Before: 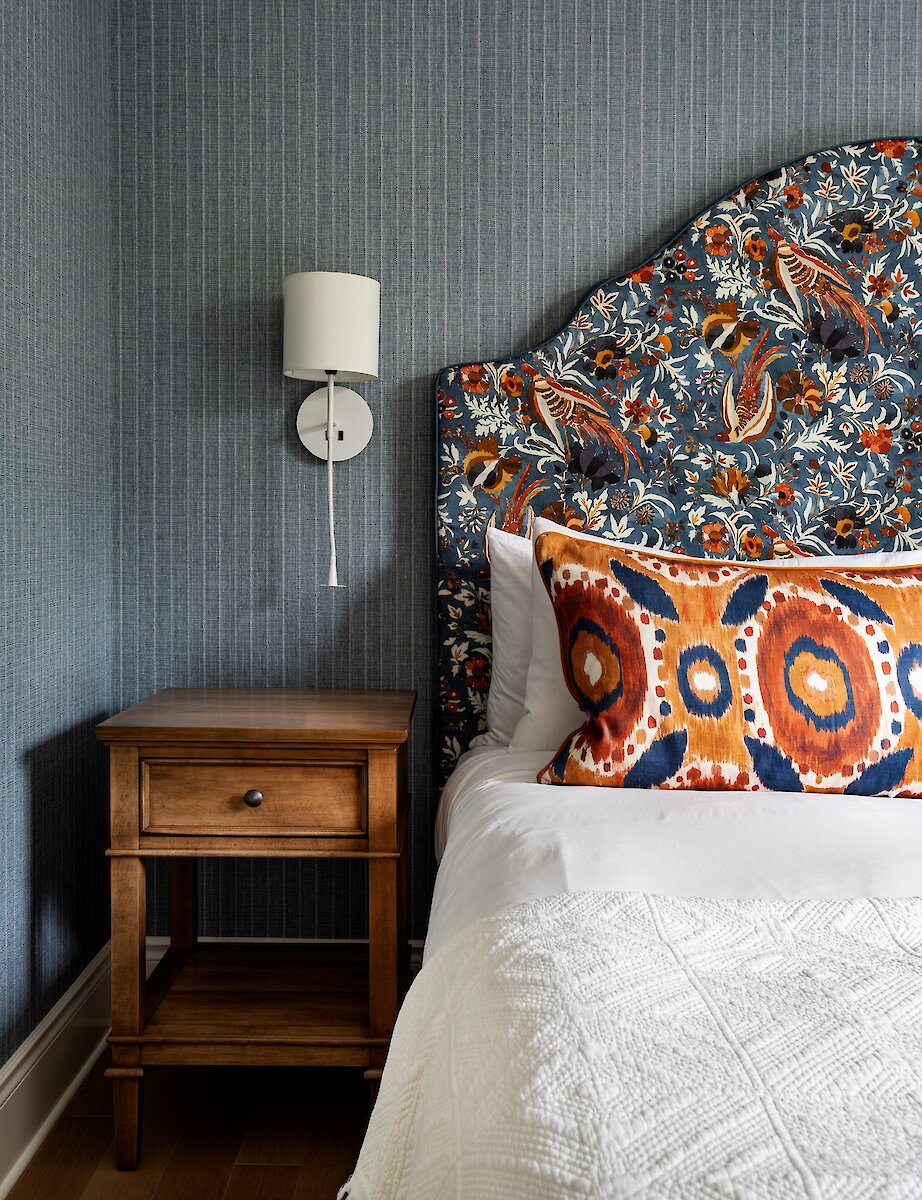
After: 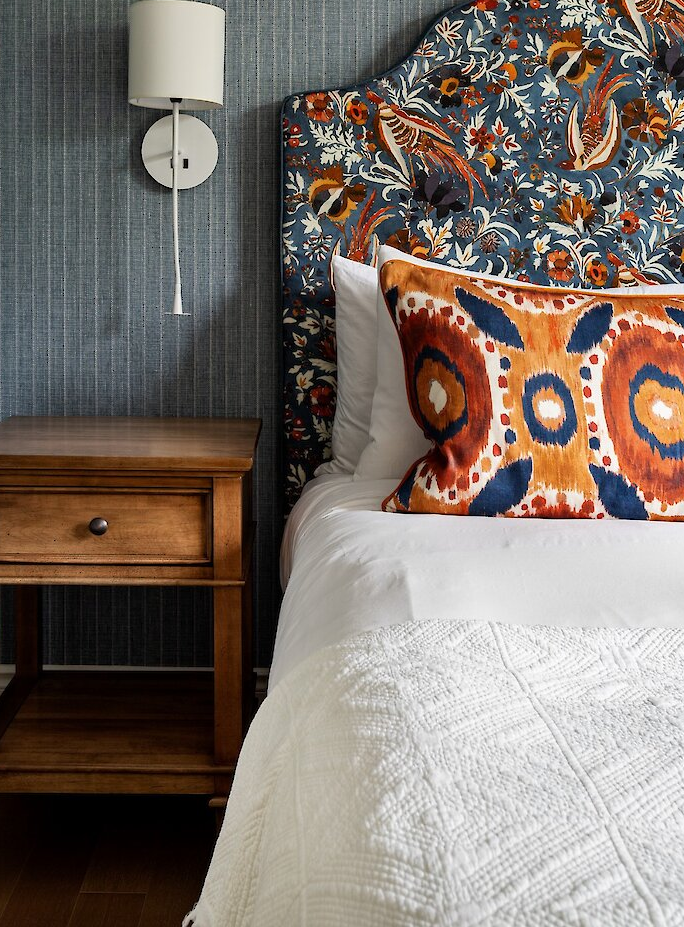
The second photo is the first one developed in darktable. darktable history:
crop: left 16.843%, top 22.678%, right 8.876%
